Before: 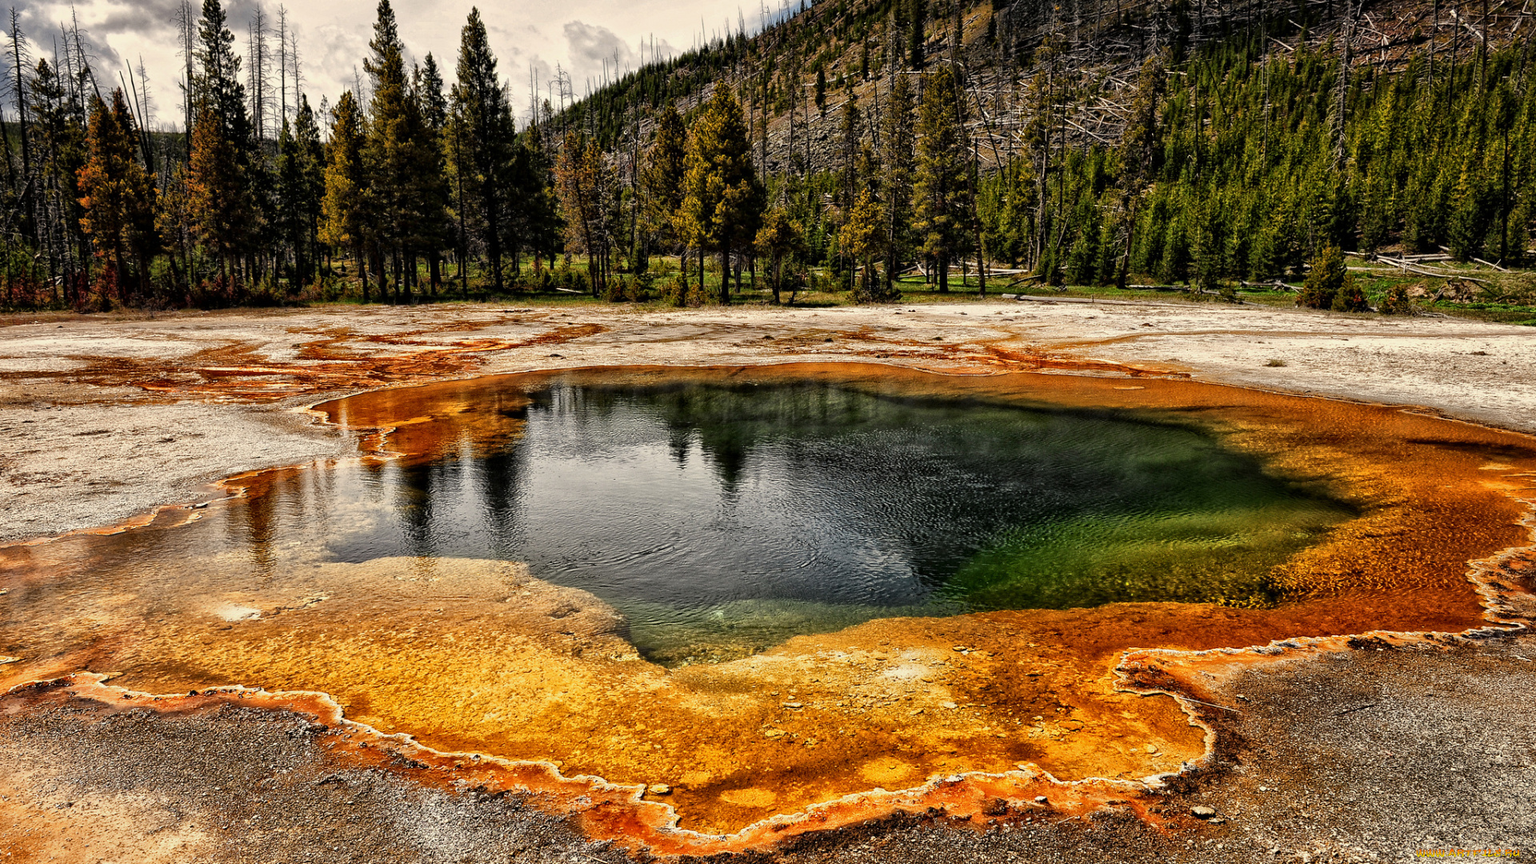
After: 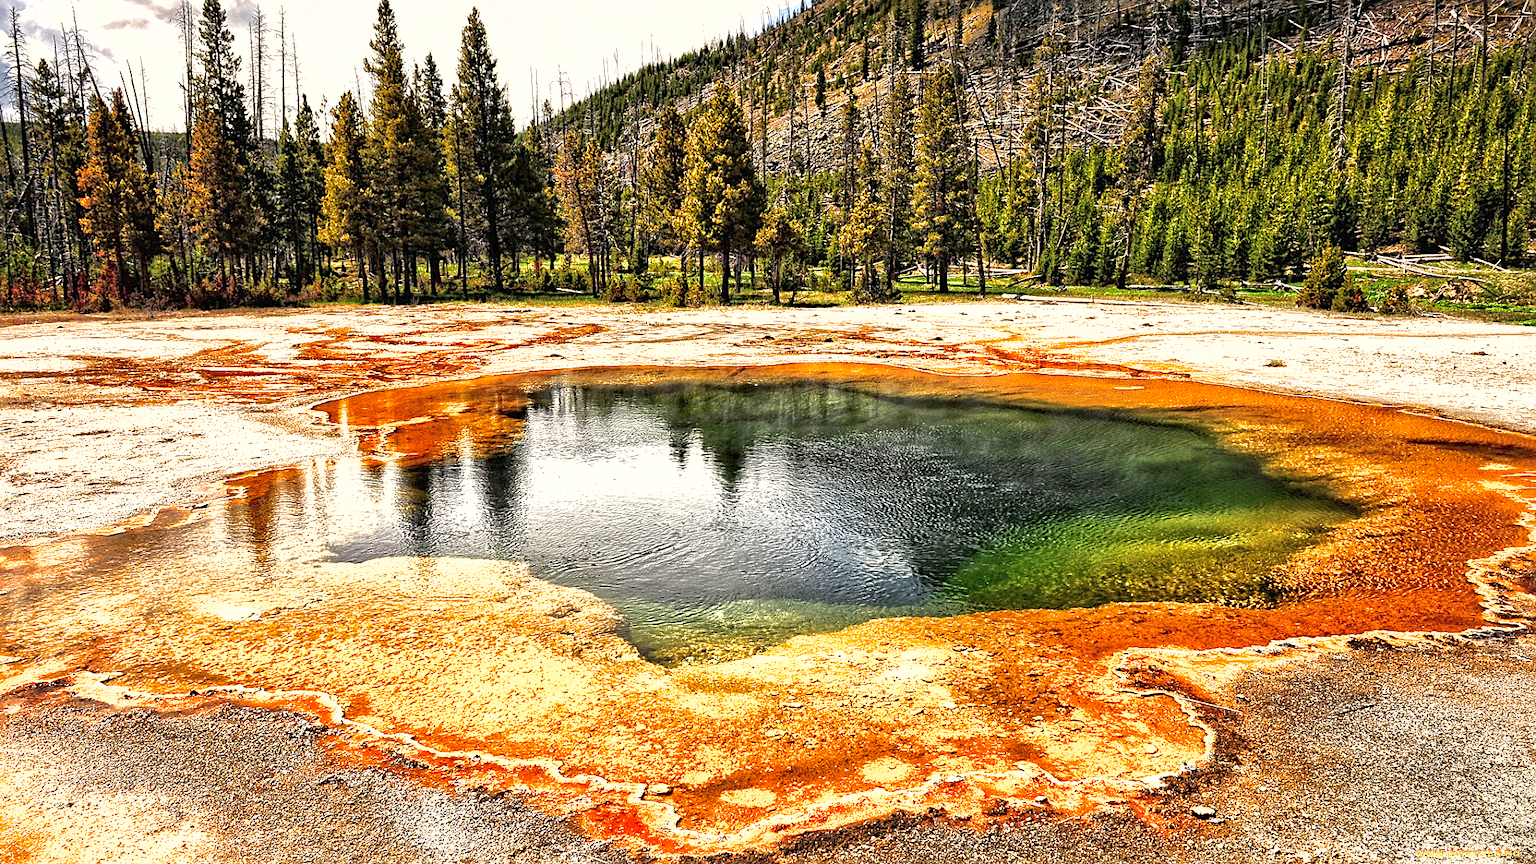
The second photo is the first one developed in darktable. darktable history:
exposure: black level correction 0, exposure 1.5 EV, compensate highlight preservation false
shadows and highlights: on, module defaults
rotate and perspective: automatic cropping original format, crop left 0, crop top 0
sharpen: on, module defaults
